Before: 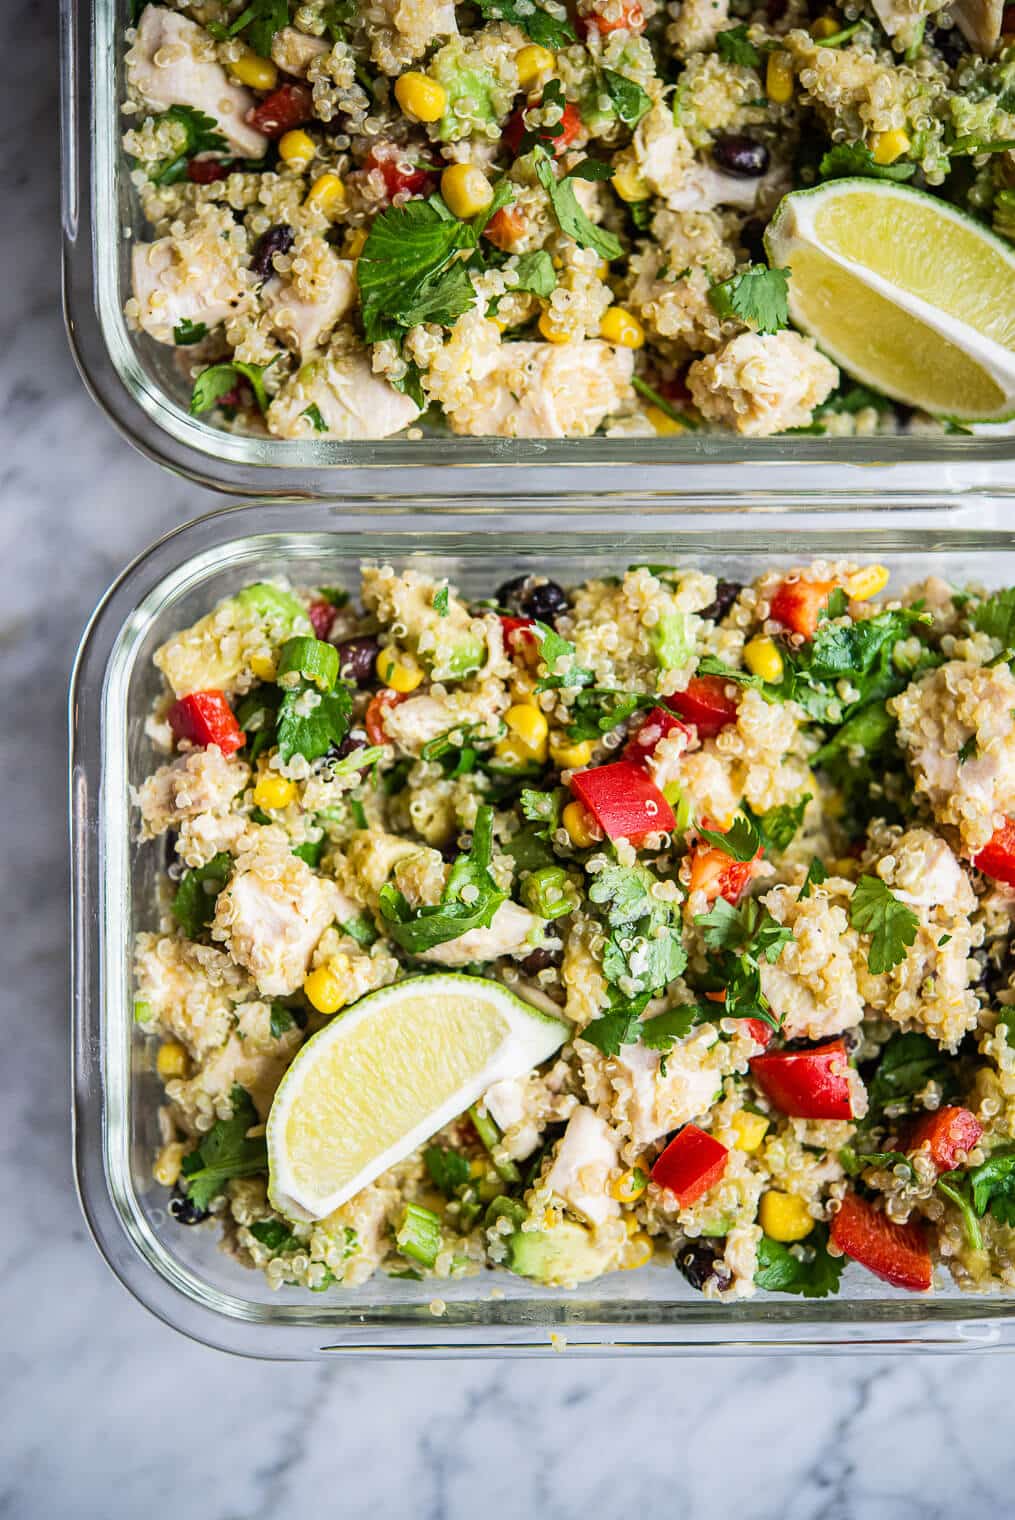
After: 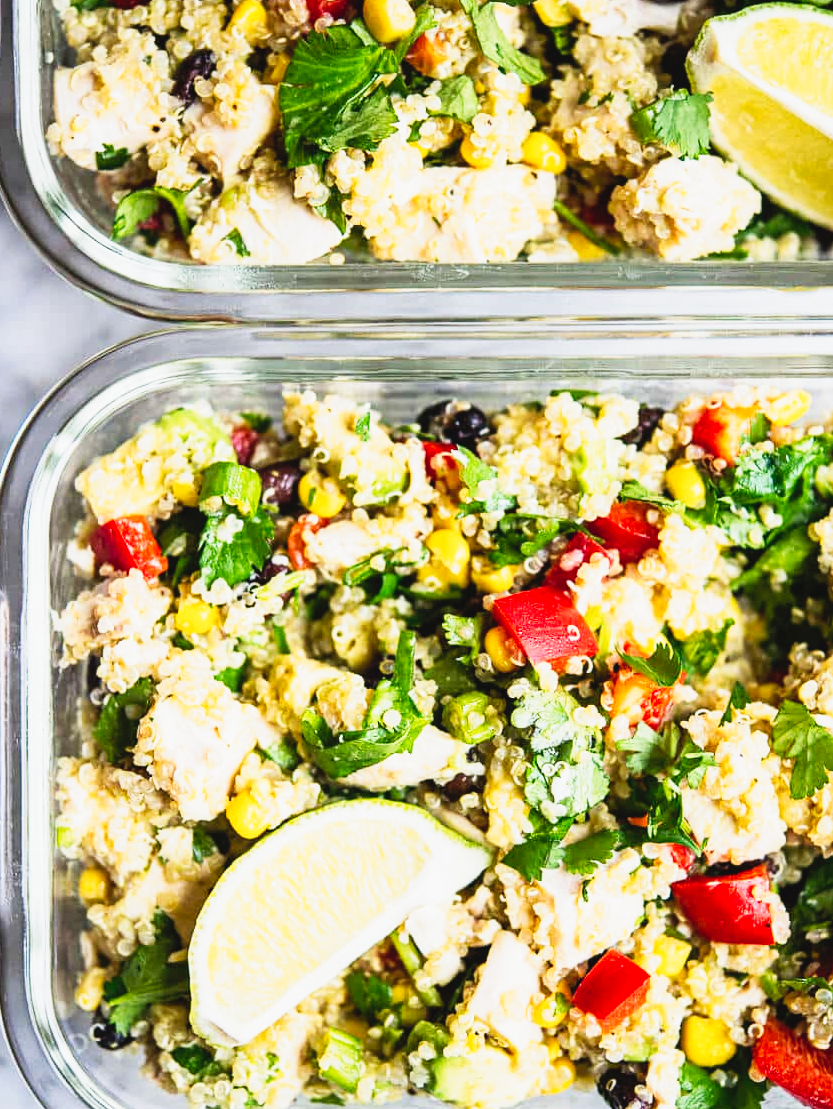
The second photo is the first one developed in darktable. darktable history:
exposure: exposure 0.202 EV, compensate exposure bias true, compensate highlight preservation false
crop: left 7.762%, top 11.533%, right 10.16%, bottom 15.476%
tone curve: curves: ch0 [(0, 0.039) (0.104, 0.094) (0.285, 0.301) (0.673, 0.796) (0.845, 0.932) (0.994, 0.971)]; ch1 [(0, 0) (0.356, 0.385) (0.424, 0.405) (0.498, 0.502) (0.586, 0.57) (0.657, 0.642) (1, 1)]; ch2 [(0, 0) (0.424, 0.438) (0.46, 0.453) (0.515, 0.505) (0.557, 0.57) (0.612, 0.583) (0.722, 0.67) (1, 1)], preserve colors none
